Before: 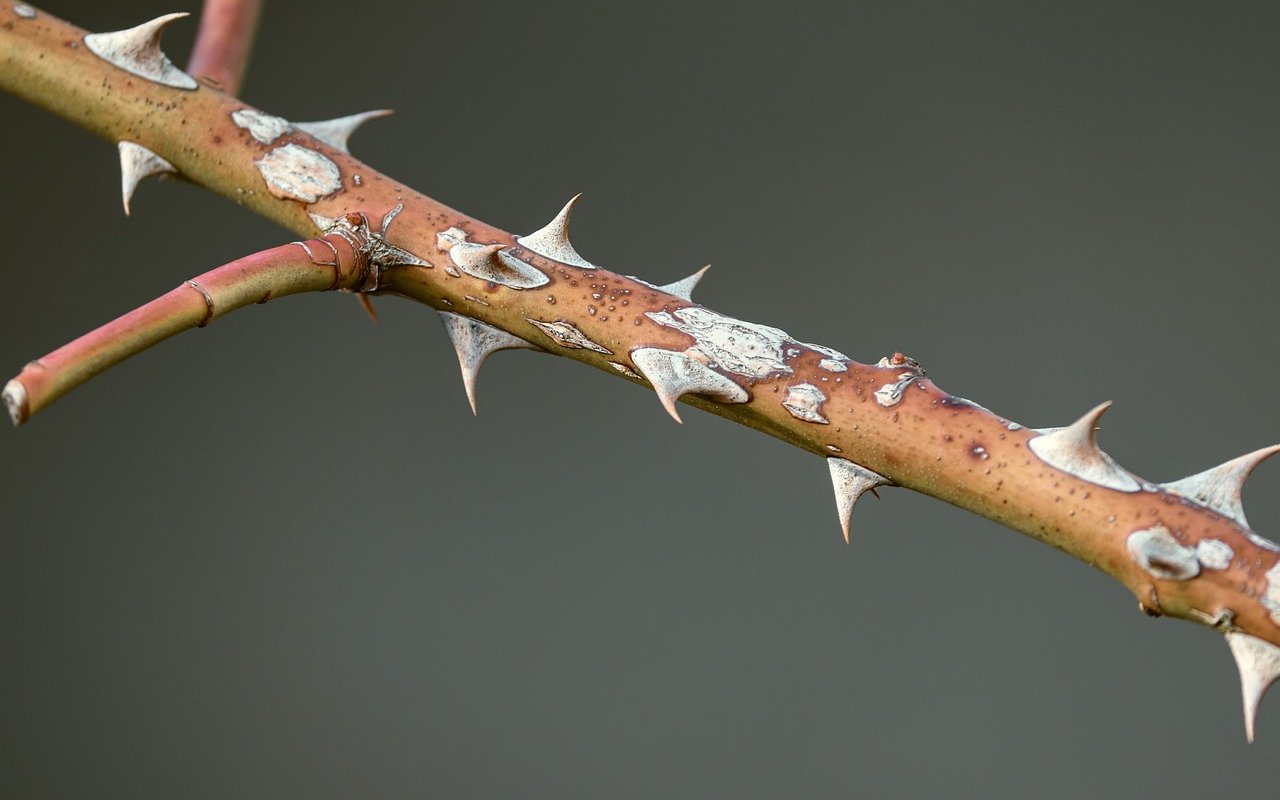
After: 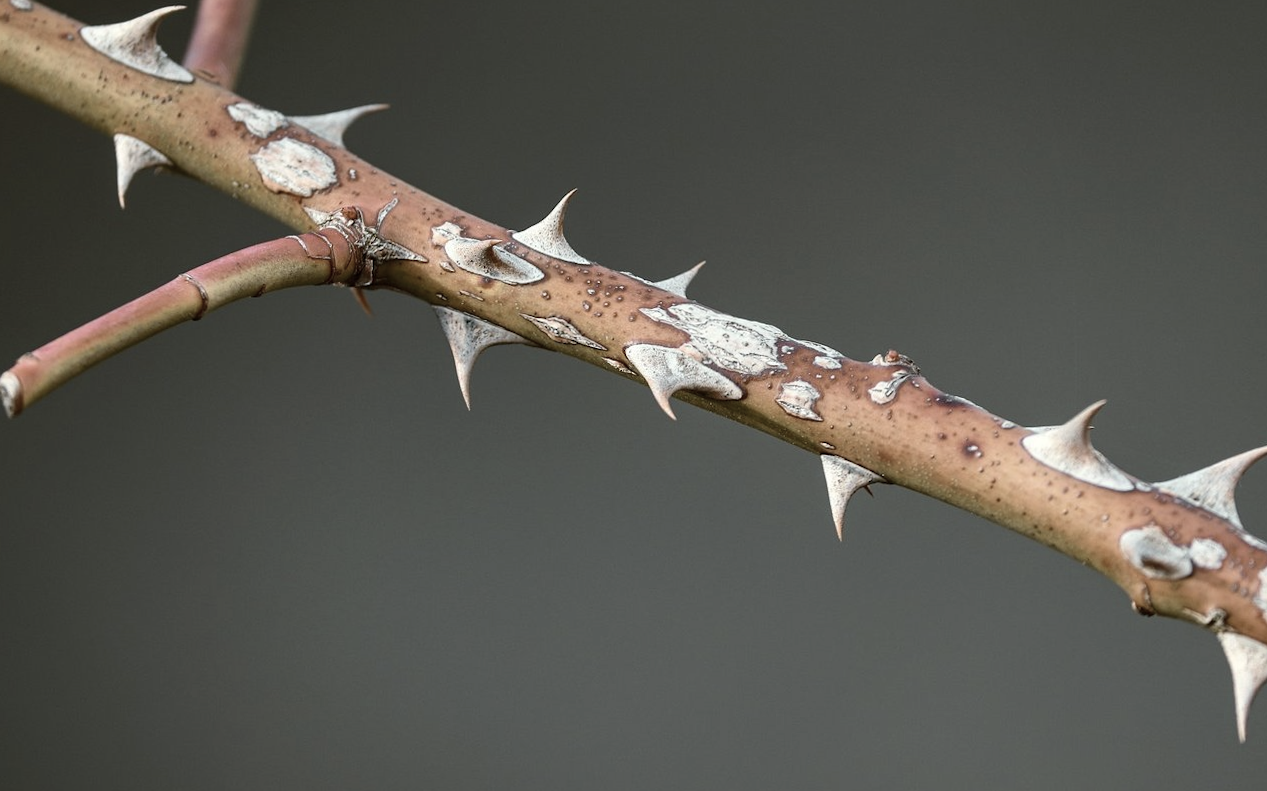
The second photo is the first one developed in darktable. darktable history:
contrast brightness saturation: contrast 0.098, saturation -0.373
crop and rotate: angle -0.364°
